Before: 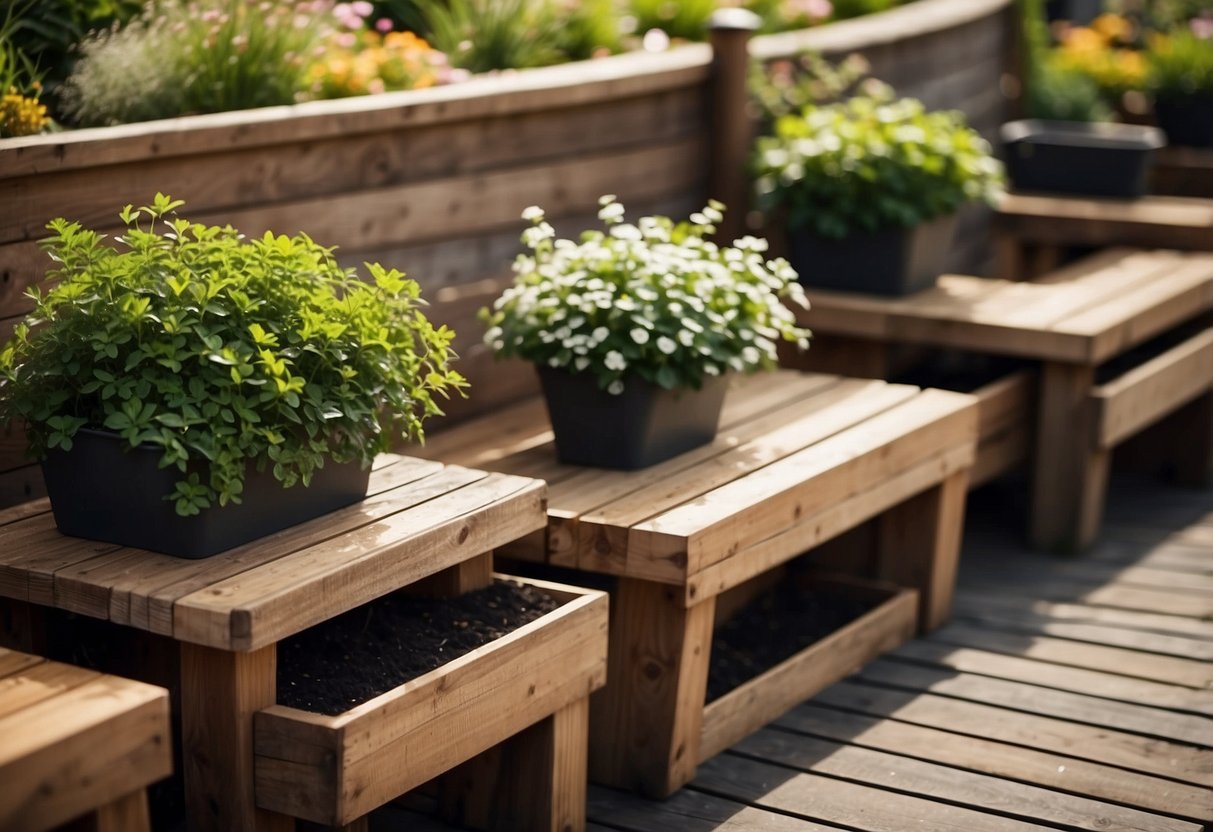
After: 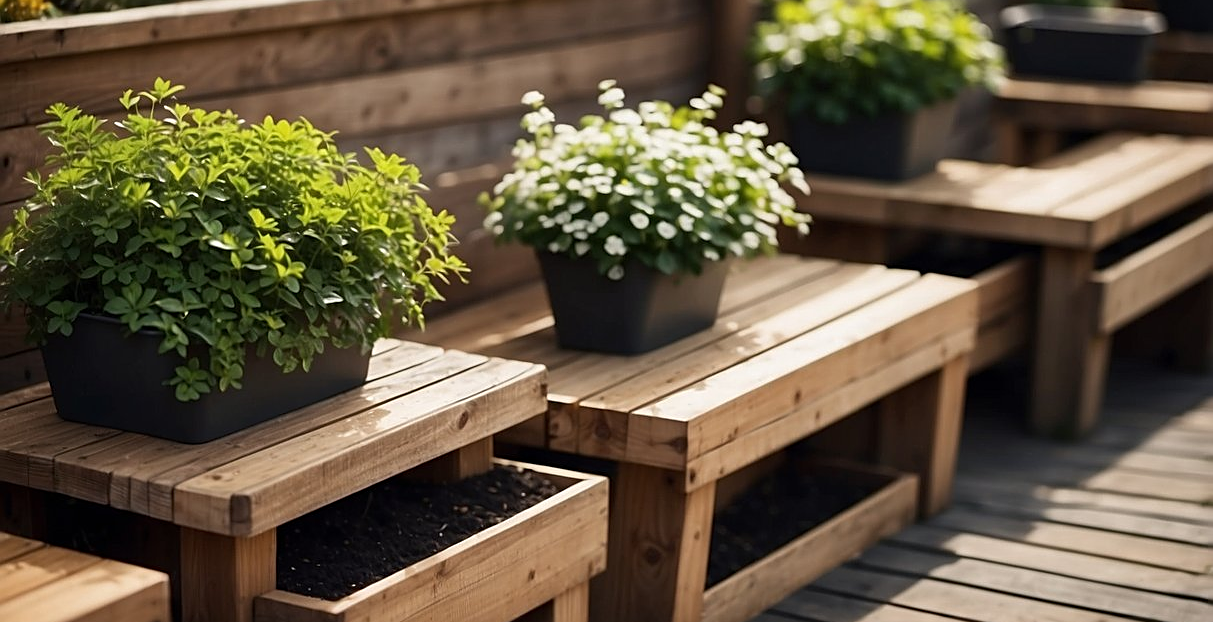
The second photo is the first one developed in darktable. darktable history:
crop: top 13.842%, bottom 11.338%
sharpen: on, module defaults
